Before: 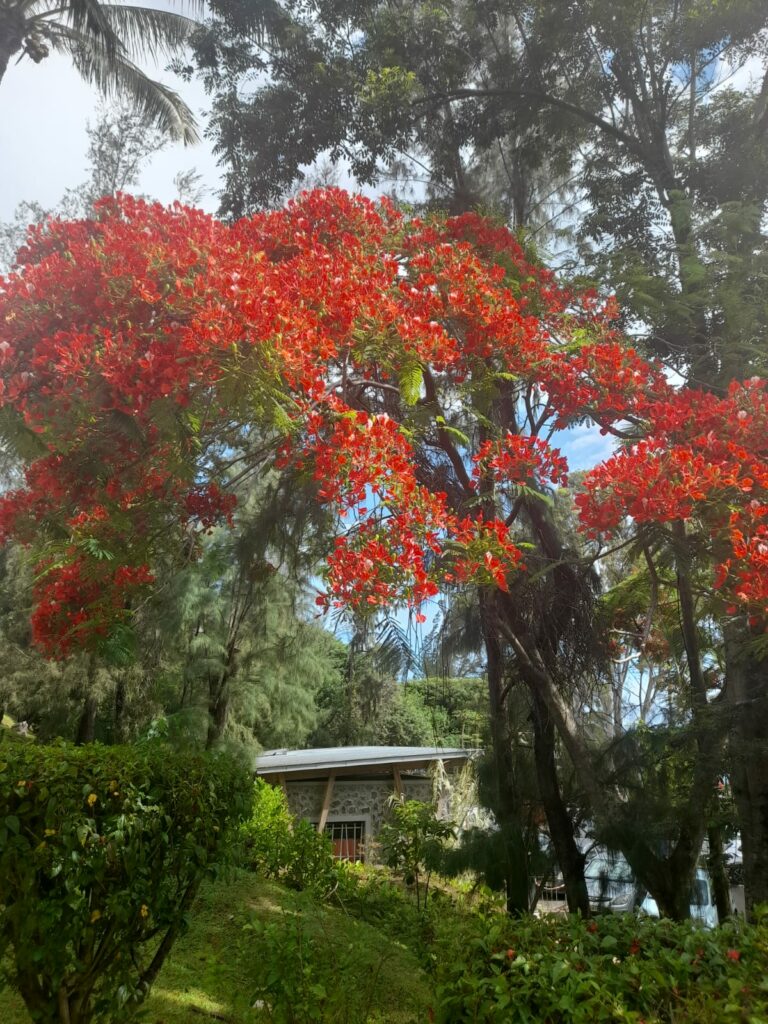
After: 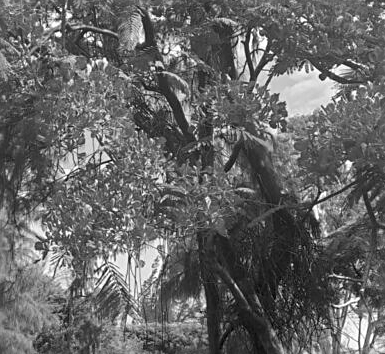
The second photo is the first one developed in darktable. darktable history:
crop: left 36.607%, top 34.735%, right 13.146%, bottom 30.611%
monochrome: on, module defaults
sharpen: on, module defaults
